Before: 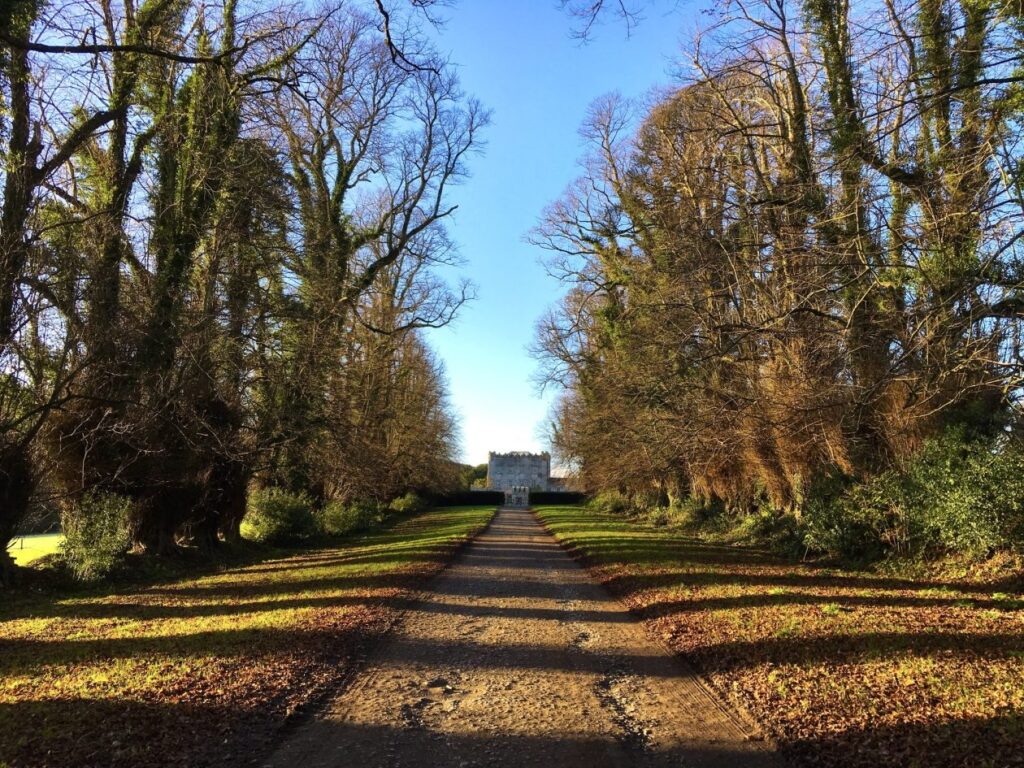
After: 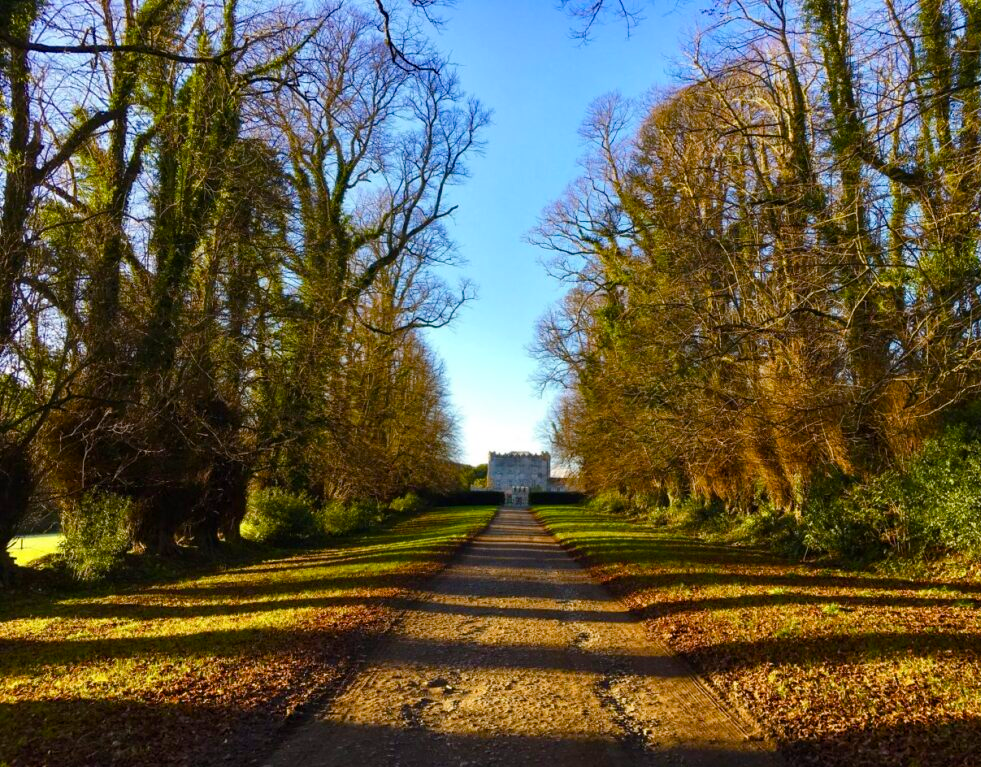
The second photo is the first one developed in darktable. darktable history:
color balance rgb: perceptual saturation grading › global saturation 35%, perceptual saturation grading › highlights -25%, perceptual saturation grading › shadows 50%
crop: right 4.126%, bottom 0.031%
